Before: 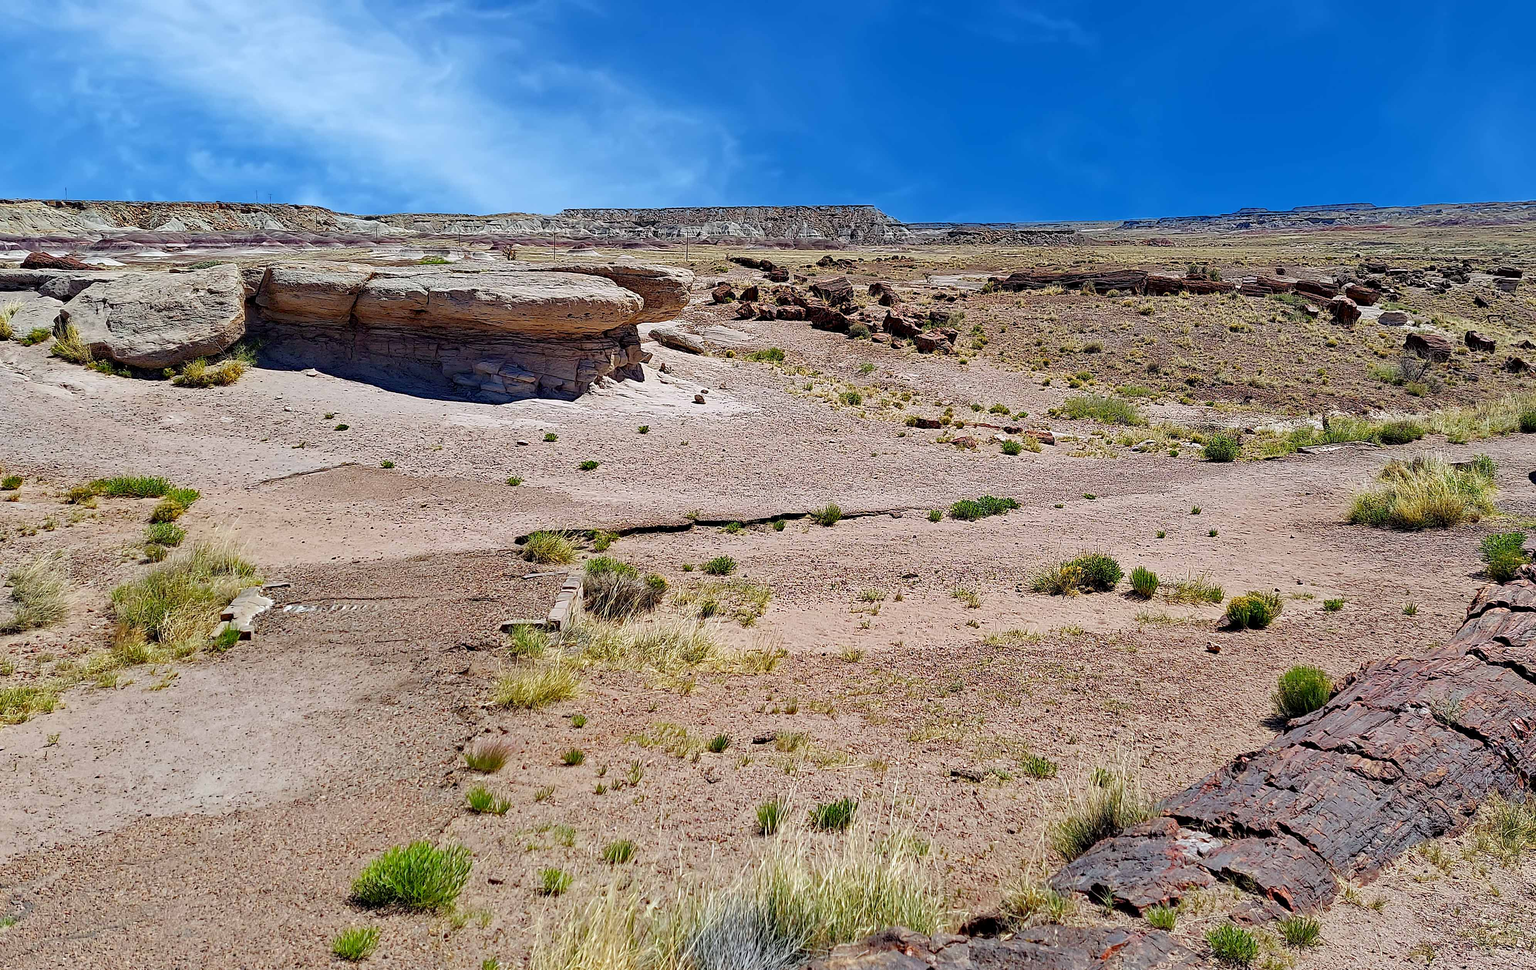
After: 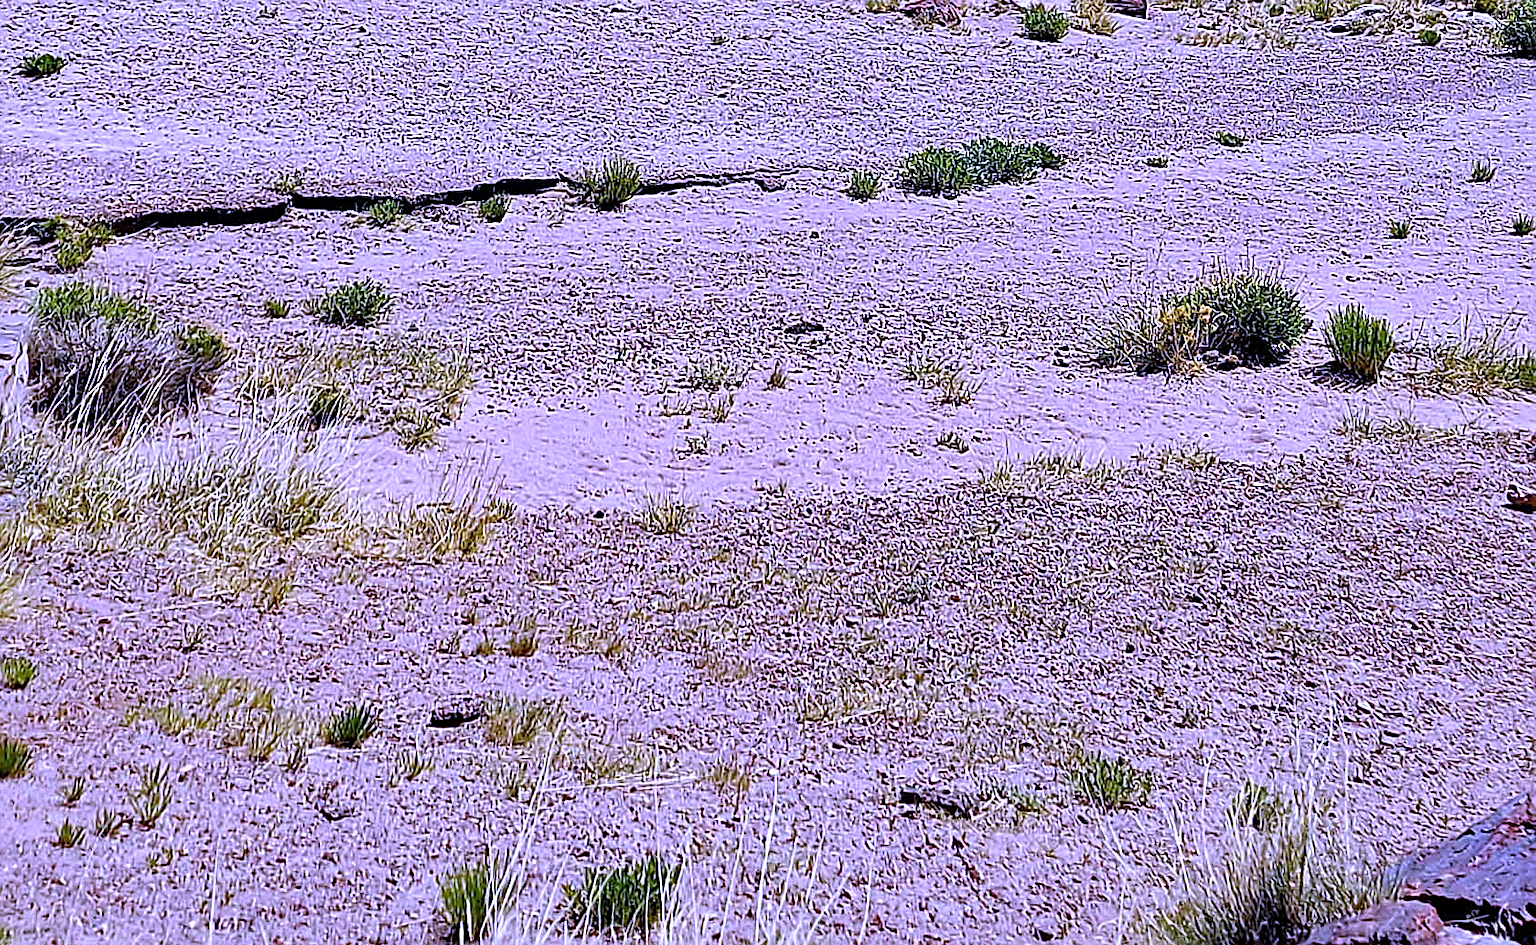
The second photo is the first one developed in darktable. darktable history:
crop: left 37.221%, top 45.169%, right 20.63%, bottom 13.777%
sharpen: on, module defaults
white balance: red 0.98, blue 1.61
